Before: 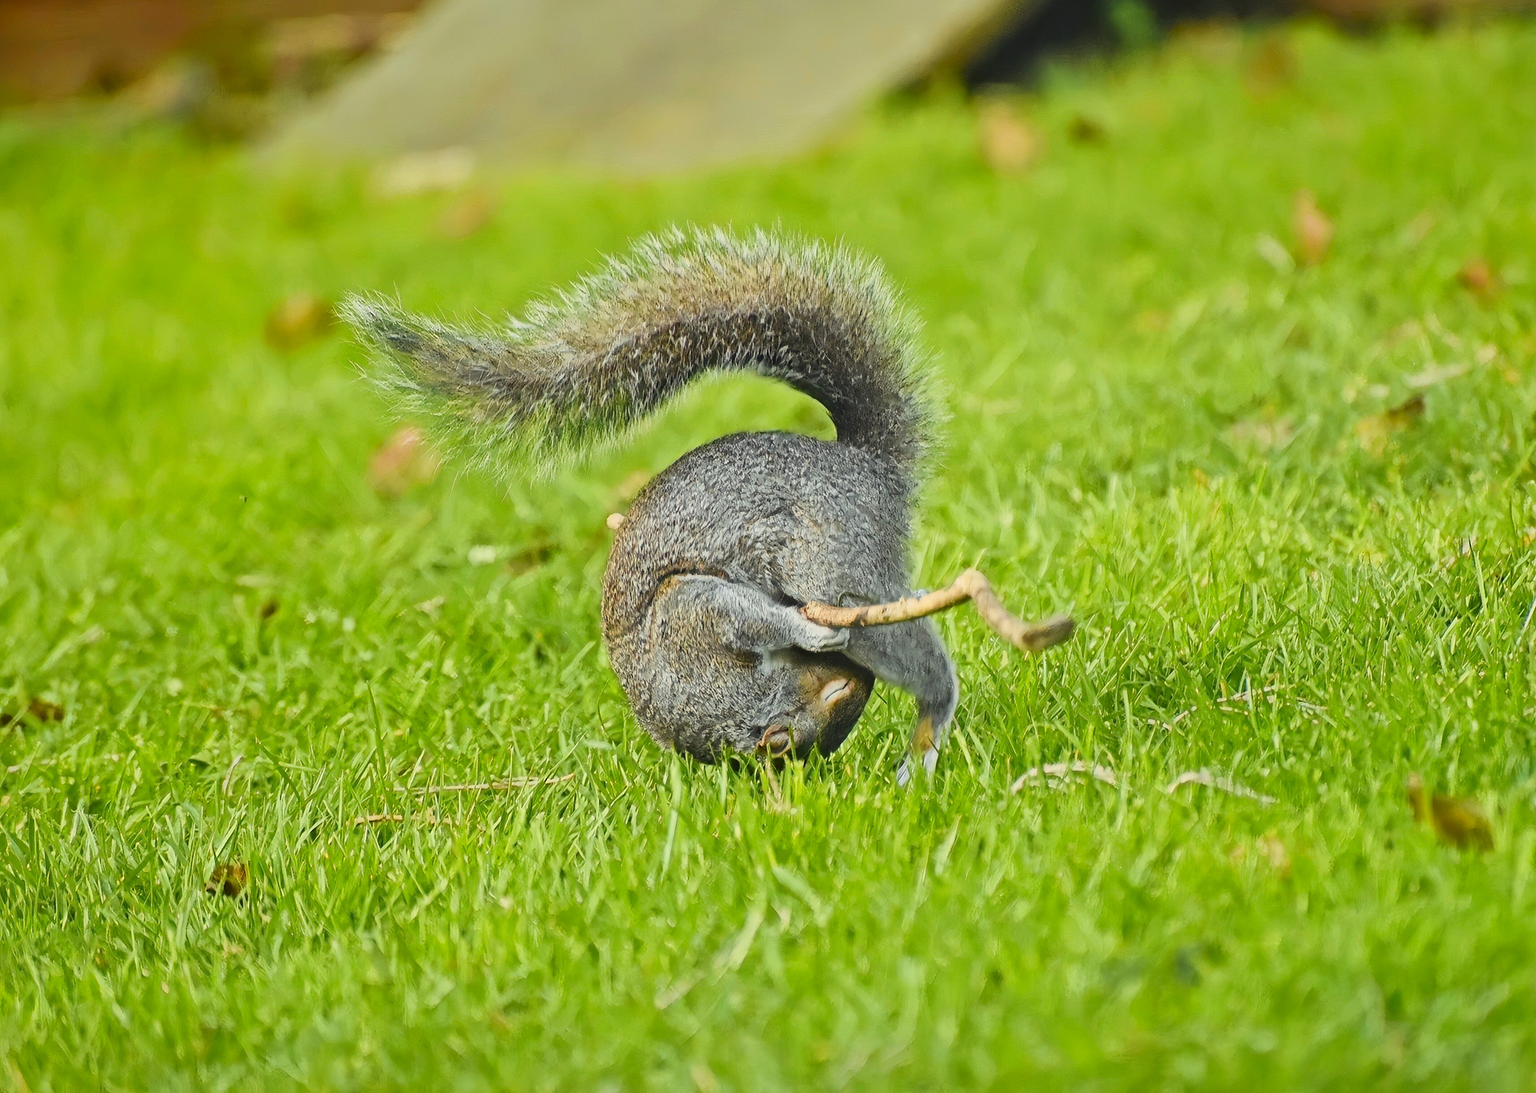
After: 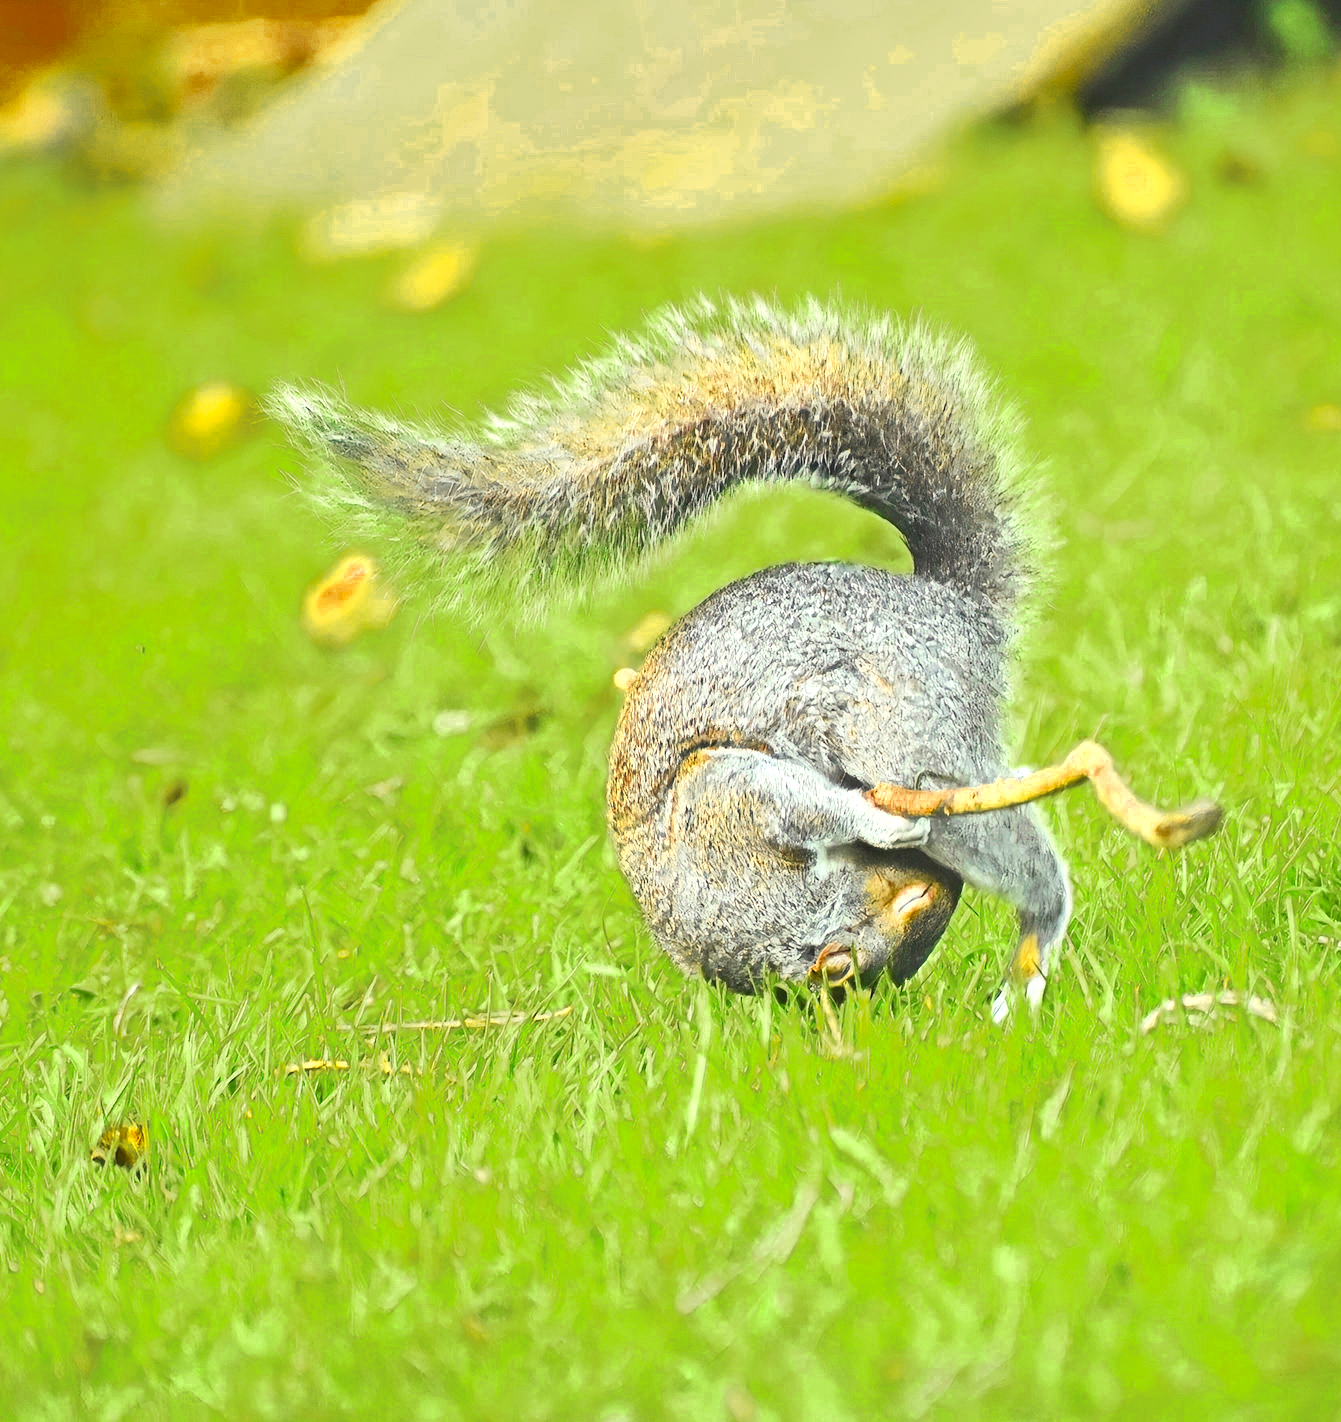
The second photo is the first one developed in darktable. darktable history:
exposure: black level correction 0, exposure 0.891 EV, compensate exposure bias true, compensate highlight preservation false
crop and rotate: left 8.827%, right 24.083%
color zones: curves: ch0 [(0.11, 0.396) (0.195, 0.36) (0.25, 0.5) (0.303, 0.412) (0.357, 0.544) (0.75, 0.5) (0.967, 0.328)]; ch1 [(0, 0.468) (0.112, 0.512) (0.202, 0.6) (0.25, 0.5) (0.307, 0.352) (0.357, 0.544) (0.75, 0.5) (0.963, 0.524)]
contrast brightness saturation: contrast 0.197, brightness 0.169, saturation 0.228
